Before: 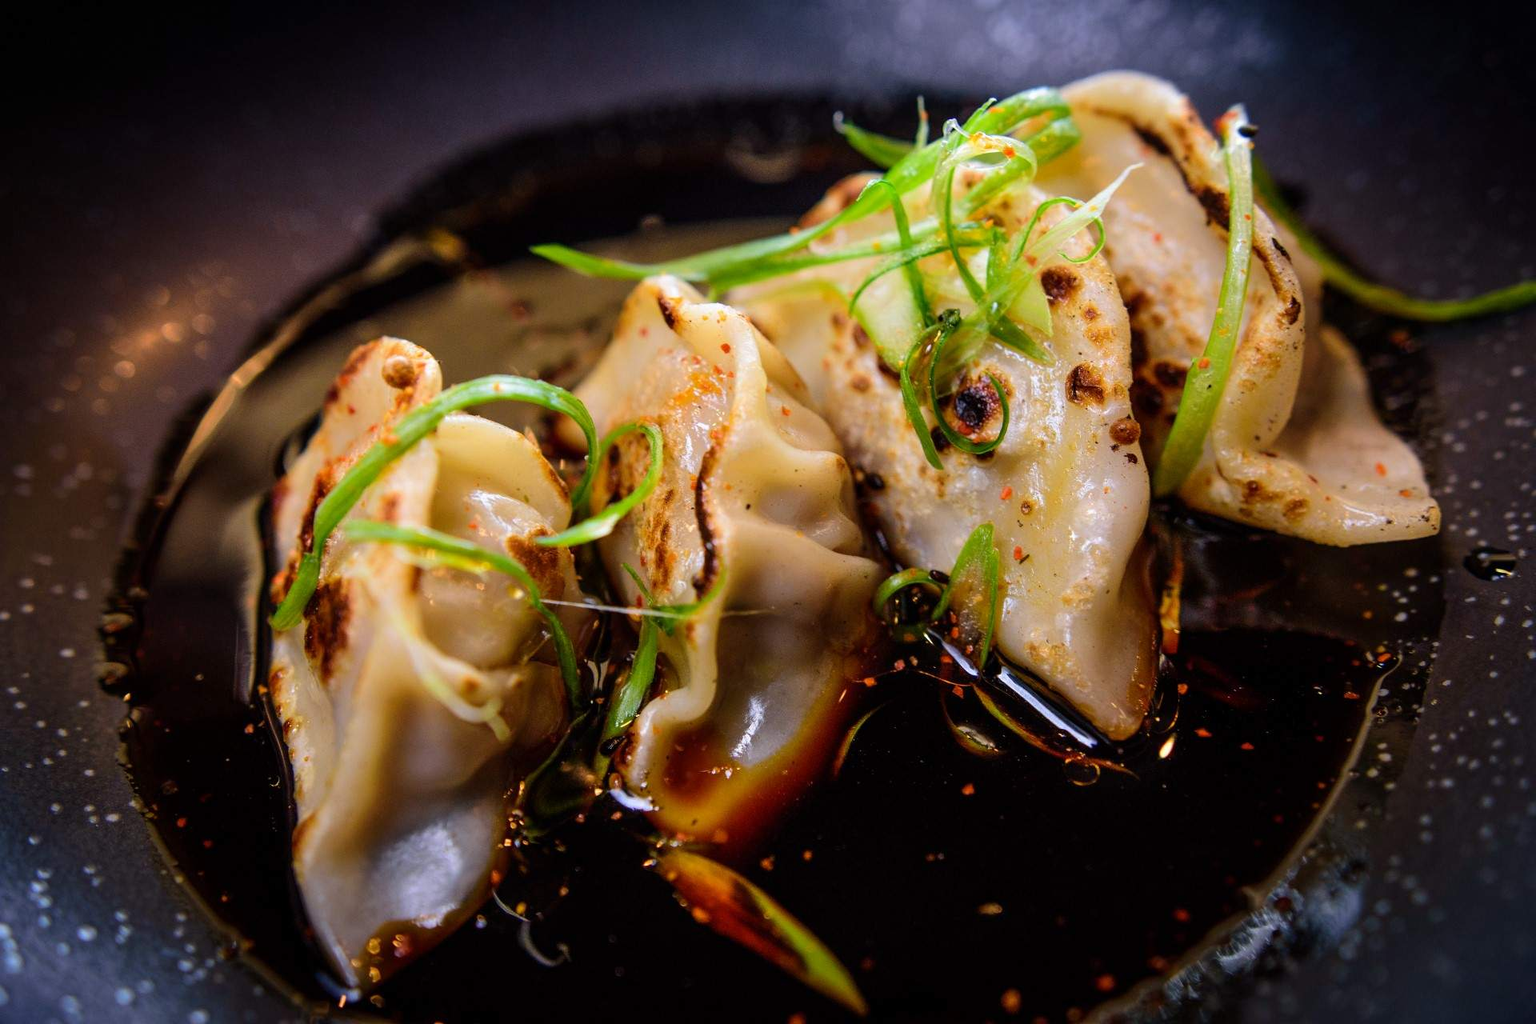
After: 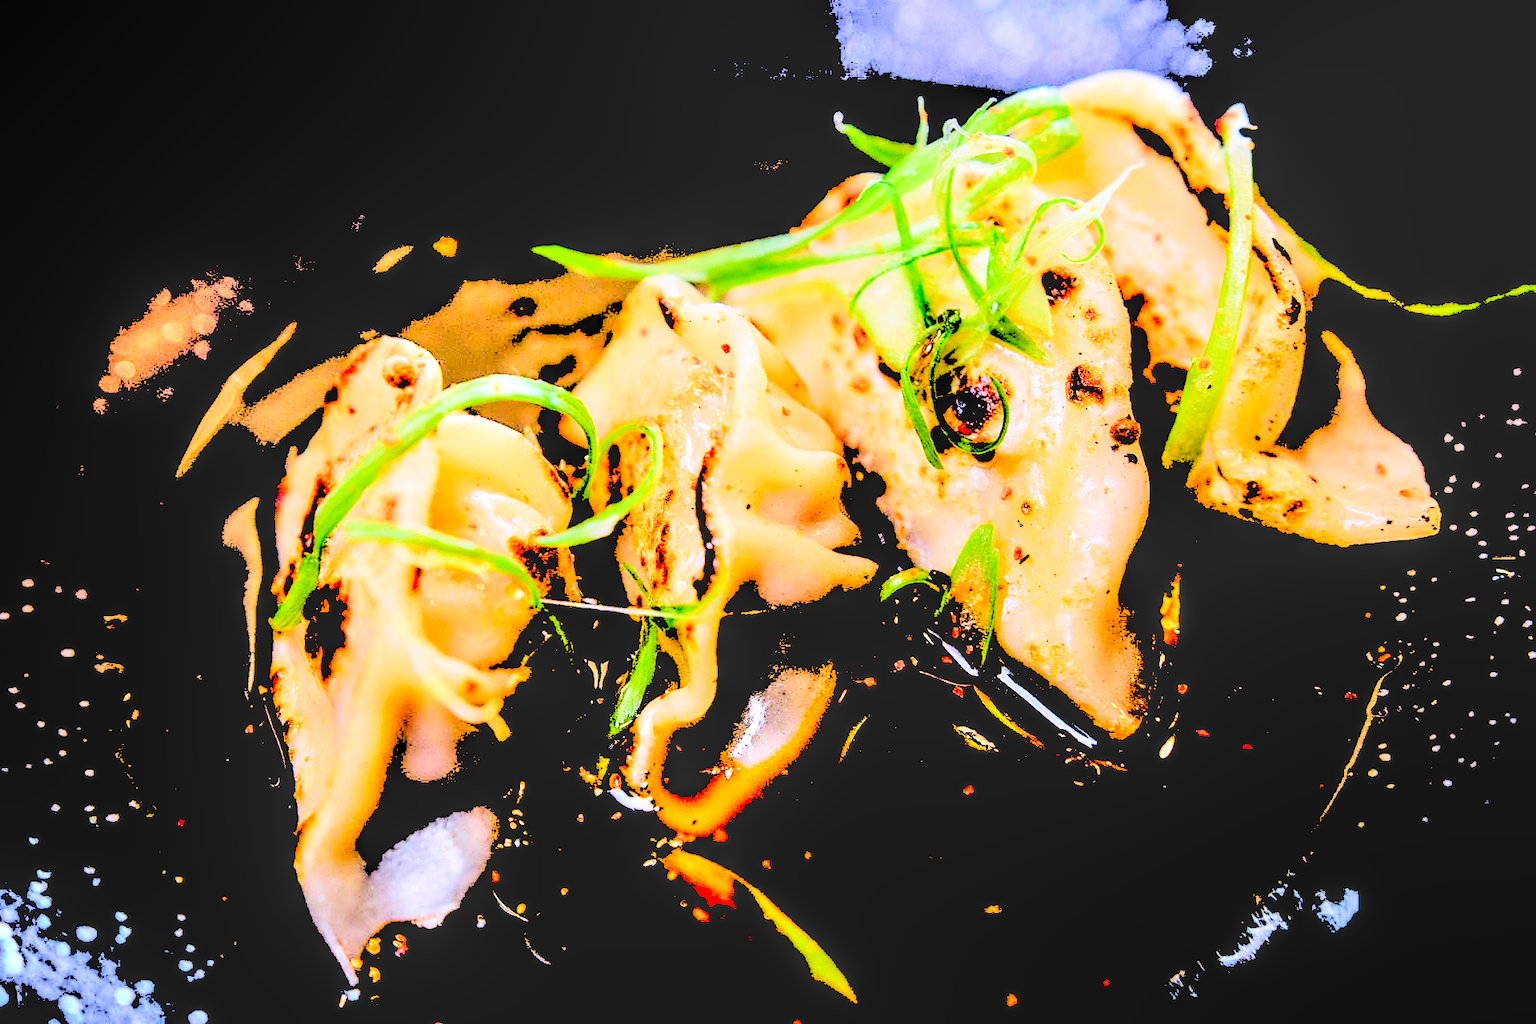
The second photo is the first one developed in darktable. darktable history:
sharpen: on, module defaults
filmic rgb: middle gray luminance 21.73%, black relative exposure -14 EV, white relative exposure 2.96 EV, threshold 6 EV, target black luminance 0%, hardness 8.81, latitude 59.69%, contrast 1.208, highlights saturation mix 5%, shadows ↔ highlights balance 41.6%, add noise in highlights 0, color science v3 (2019), use custom middle-gray values true, iterations of high-quality reconstruction 0, contrast in highlights soft, enable highlight reconstruction true
local contrast: highlights 0%, shadows 0%, detail 182%
levels: levels [0.246, 0.246, 0.506]
